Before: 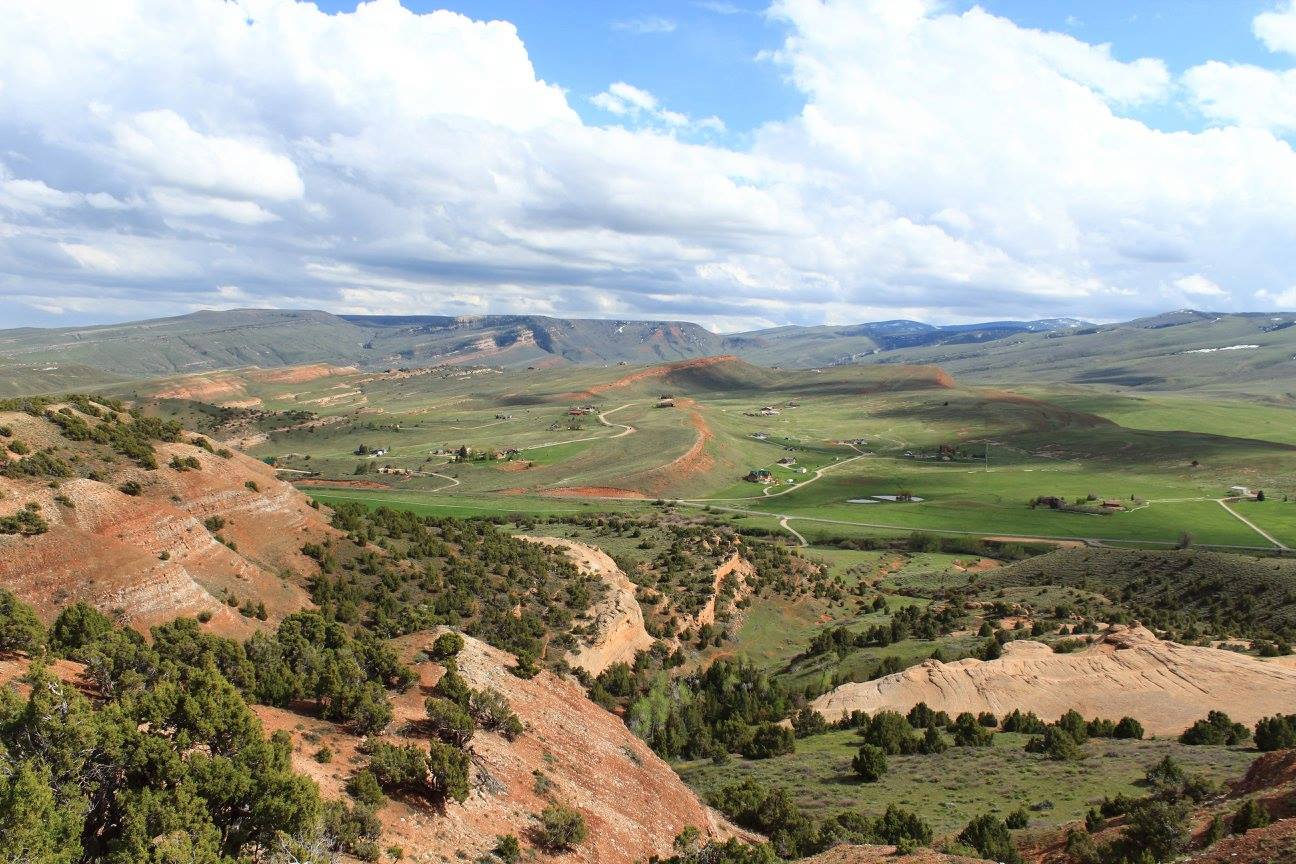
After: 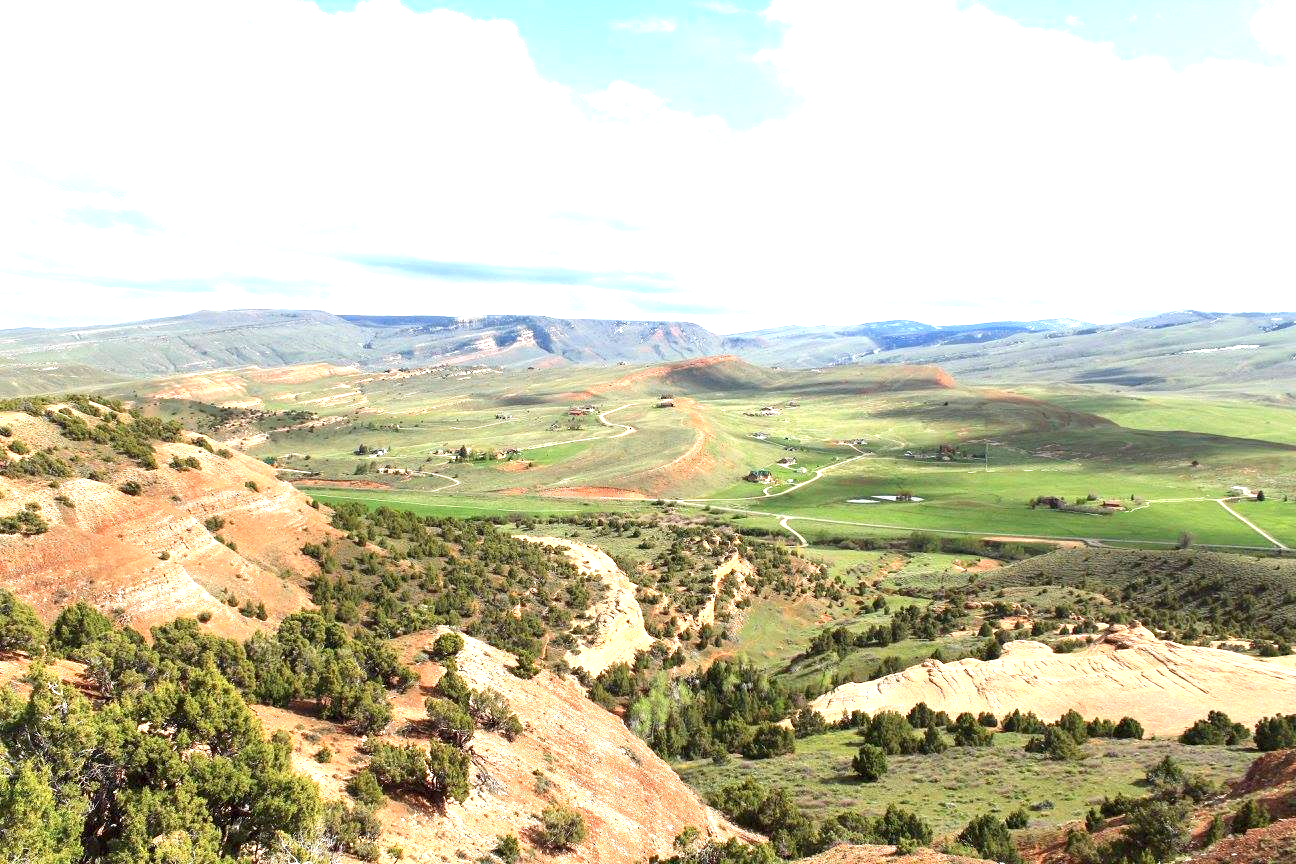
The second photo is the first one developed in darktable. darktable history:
exposure: black level correction 0.002, exposure 1.316 EV, compensate highlight preservation false
